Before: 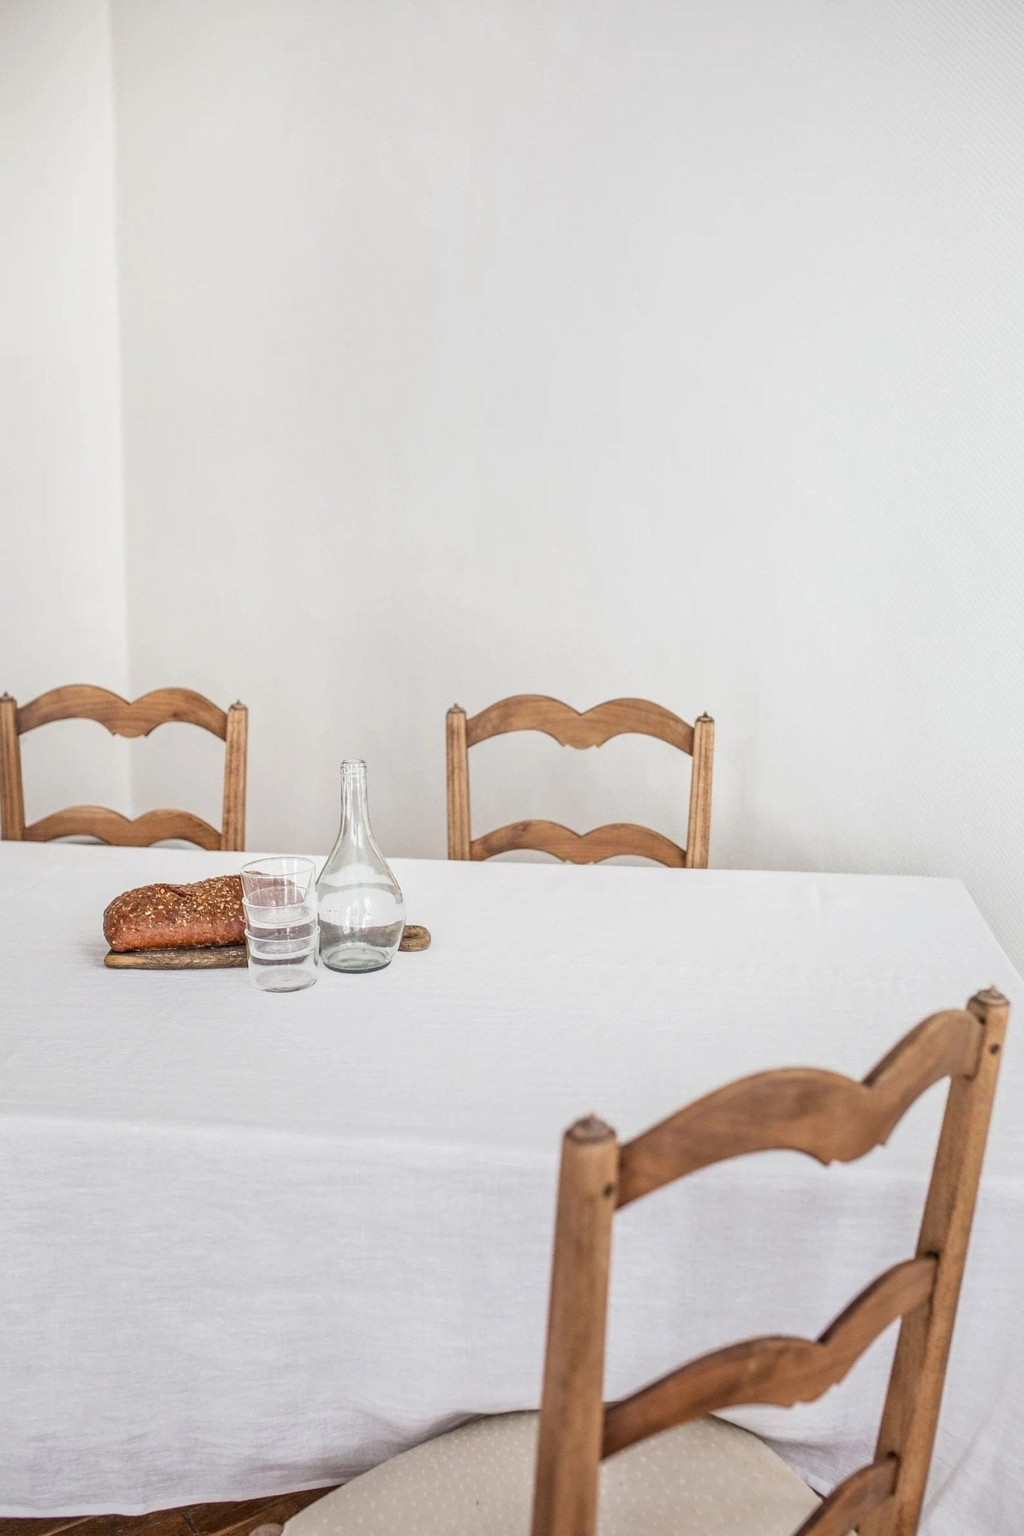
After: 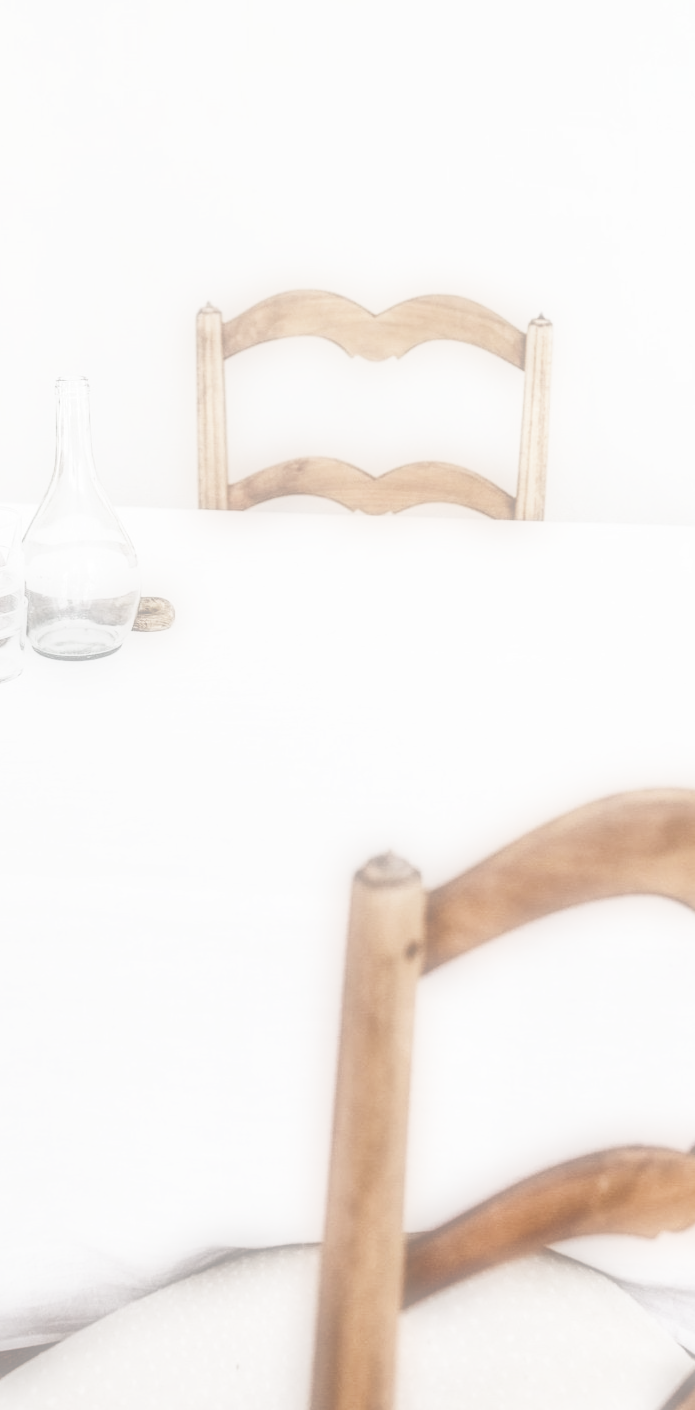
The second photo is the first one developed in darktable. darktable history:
contrast brightness saturation: contrast 0.1, saturation -0.36
crop and rotate: left 29.237%, top 31.152%, right 19.807%
soften: on, module defaults
base curve: curves: ch0 [(0, 0) (0, 0.001) (0.001, 0.001) (0.004, 0.002) (0.007, 0.004) (0.015, 0.013) (0.033, 0.045) (0.052, 0.096) (0.075, 0.17) (0.099, 0.241) (0.163, 0.42) (0.219, 0.55) (0.259, 0.616) (0.327, 0.722) (0.365, 0.765) (0.522, 0.873) (0.547, 0.881) (0.689, 0.919) (0.826, 0.952) (1, 1)], preserve colors none
local contrast: detail 130%
